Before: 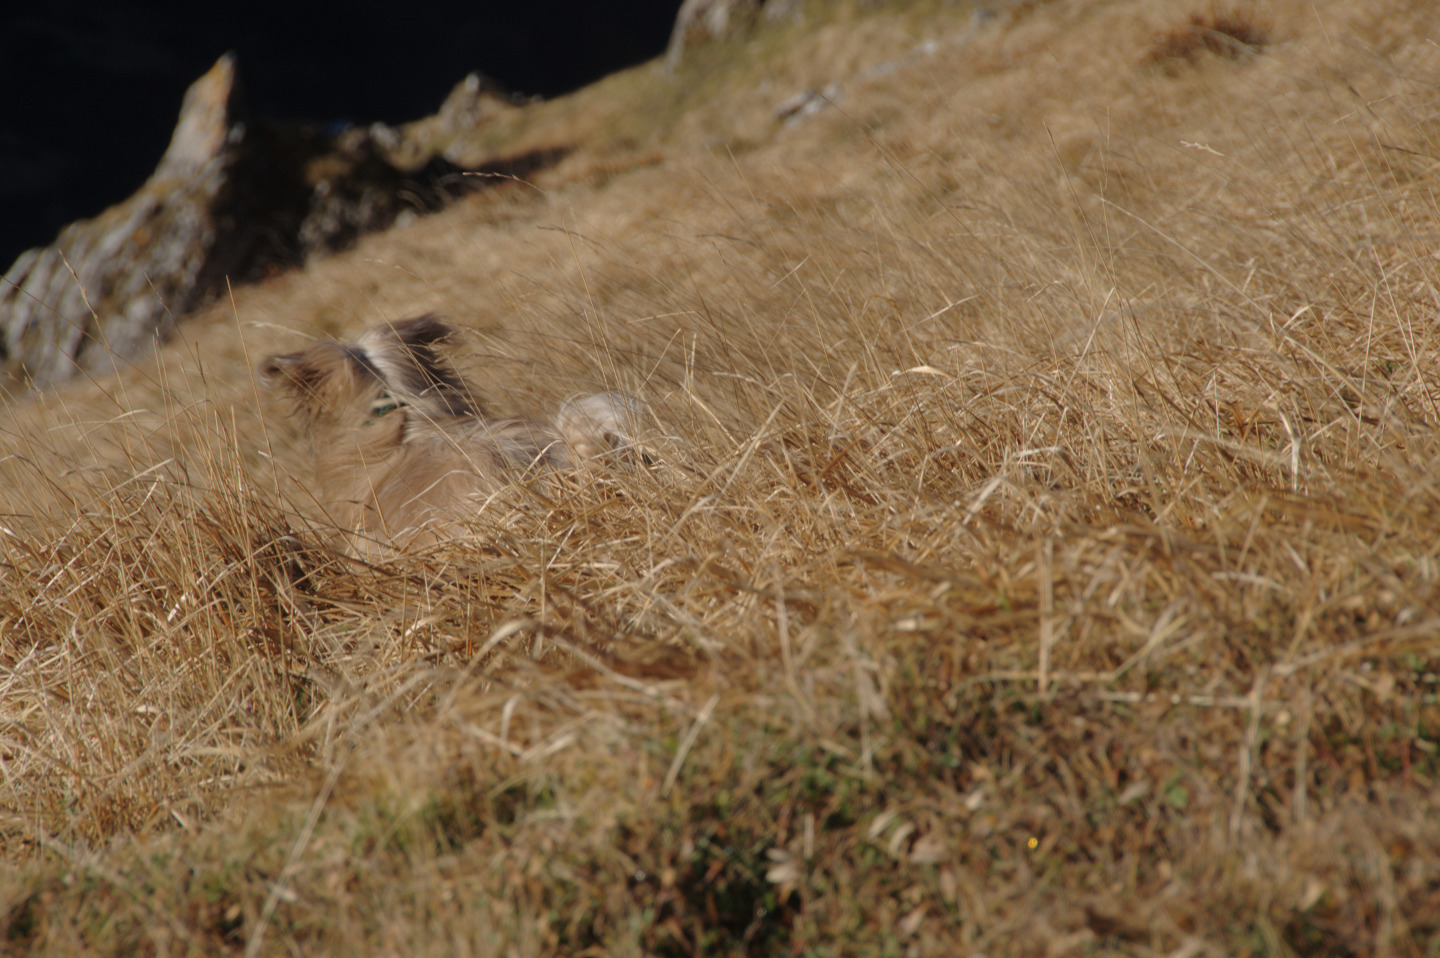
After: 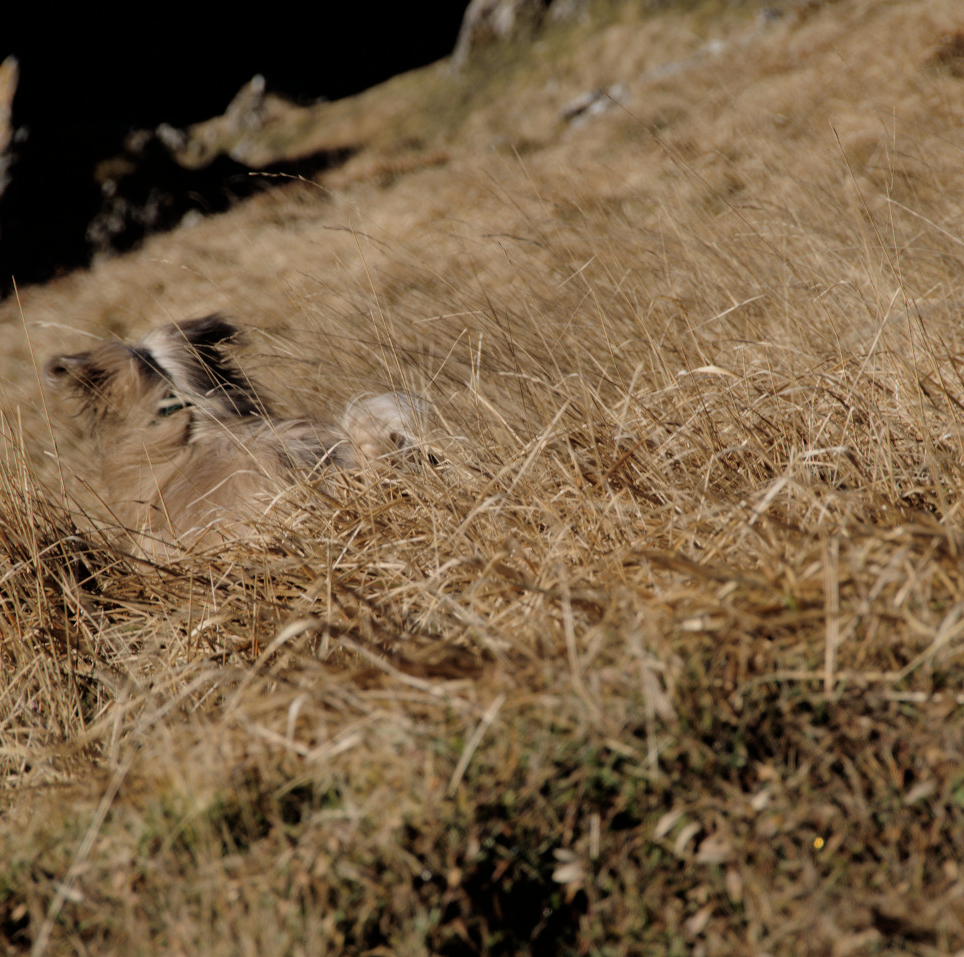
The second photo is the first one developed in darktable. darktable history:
filmic rgb: black relative exposure -5.12 EV, white relative exposure 3.97 EV, hardness 2.89, contrast 1.406, highlights saturation mix -31.07%
crop and rotate: left 14.924%, right 18.069%
